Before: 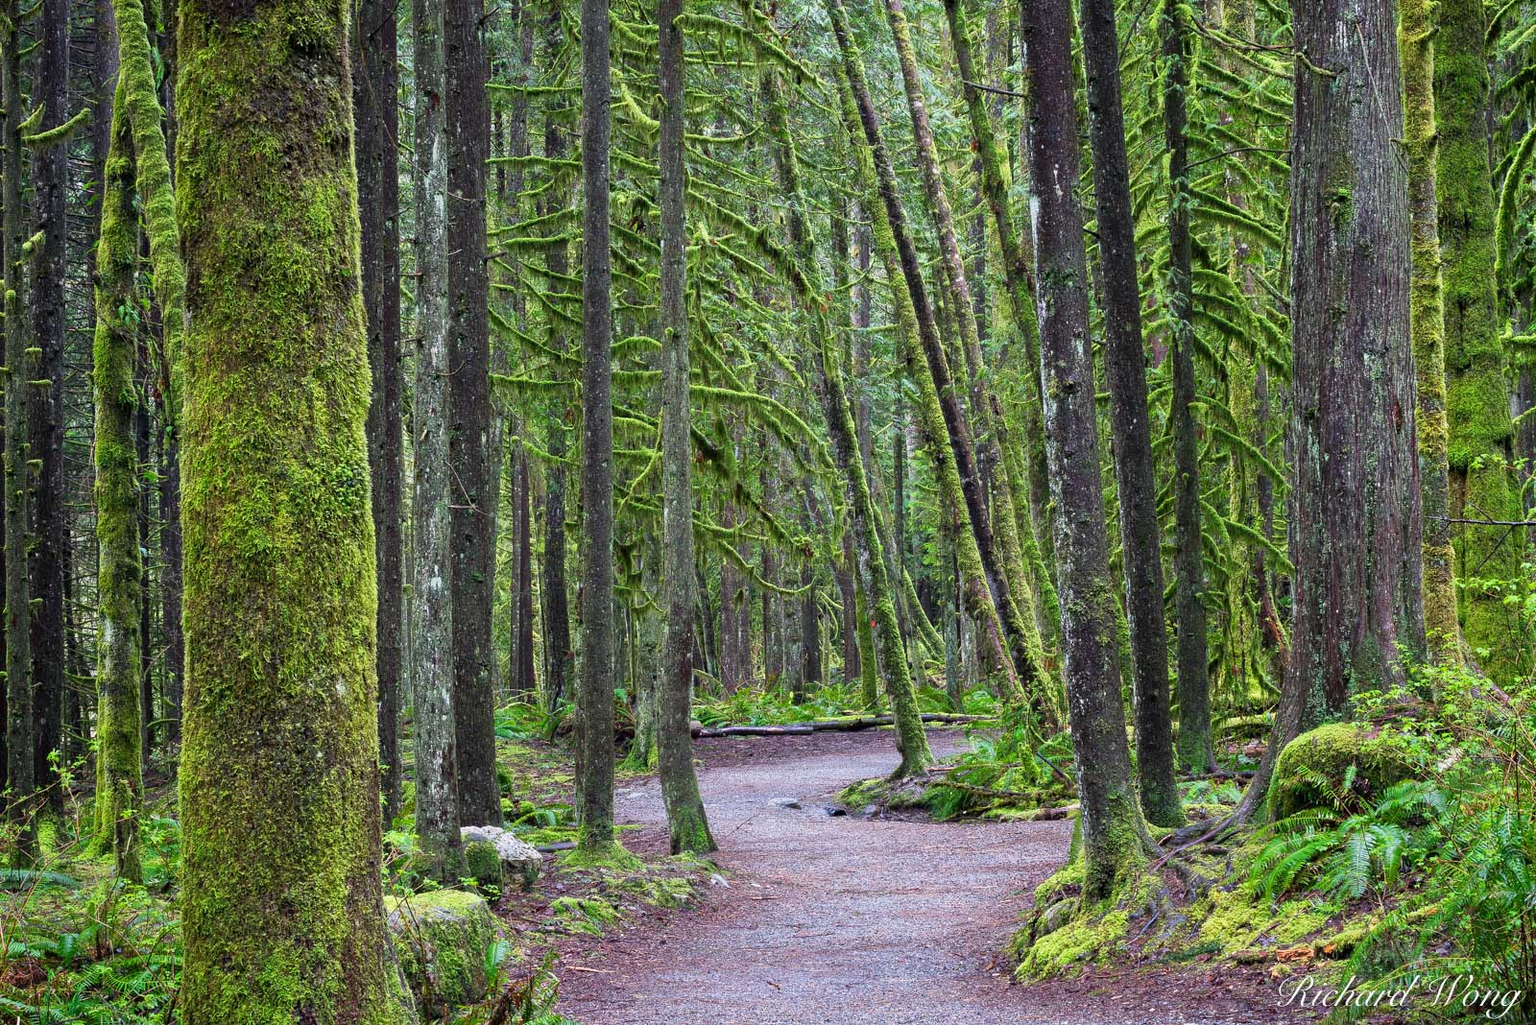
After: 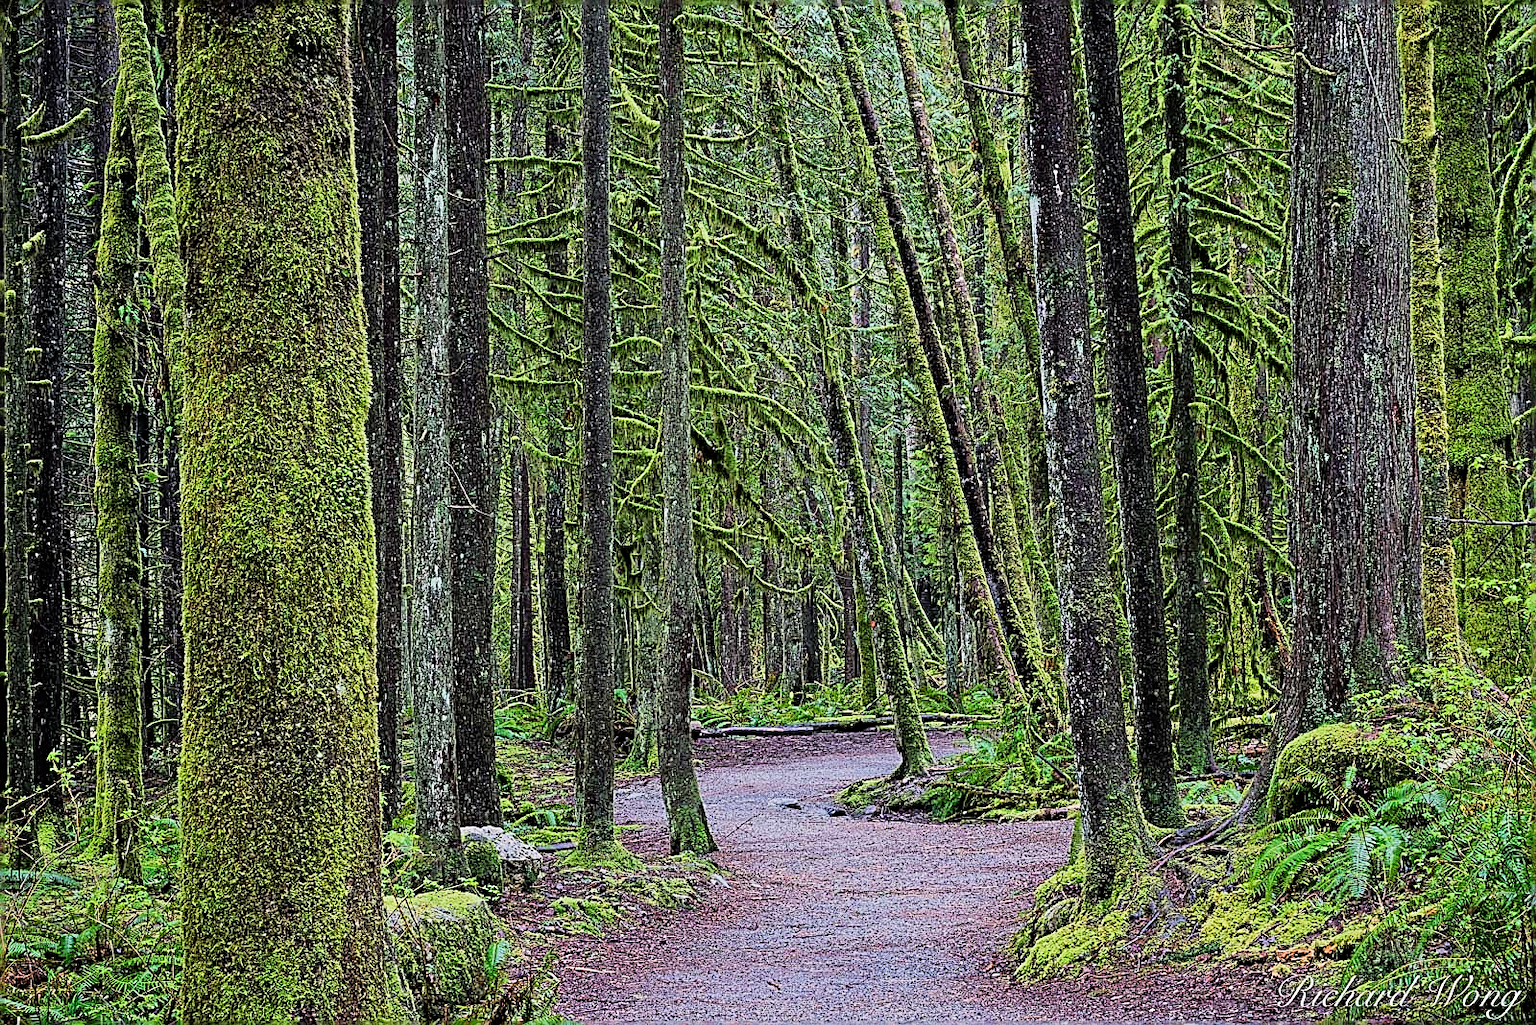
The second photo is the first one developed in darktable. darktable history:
filmic rgb: threshold 3 EV, hardness 4.17, latitude 50%, contrast 1.1, preserve chrominance max RGB, color science v6 (2022), contrast in shadows safe, contrast in highlights safe, enable highlight reconstruction true
sharpen: amount 1.861
velvia: strength 15%
